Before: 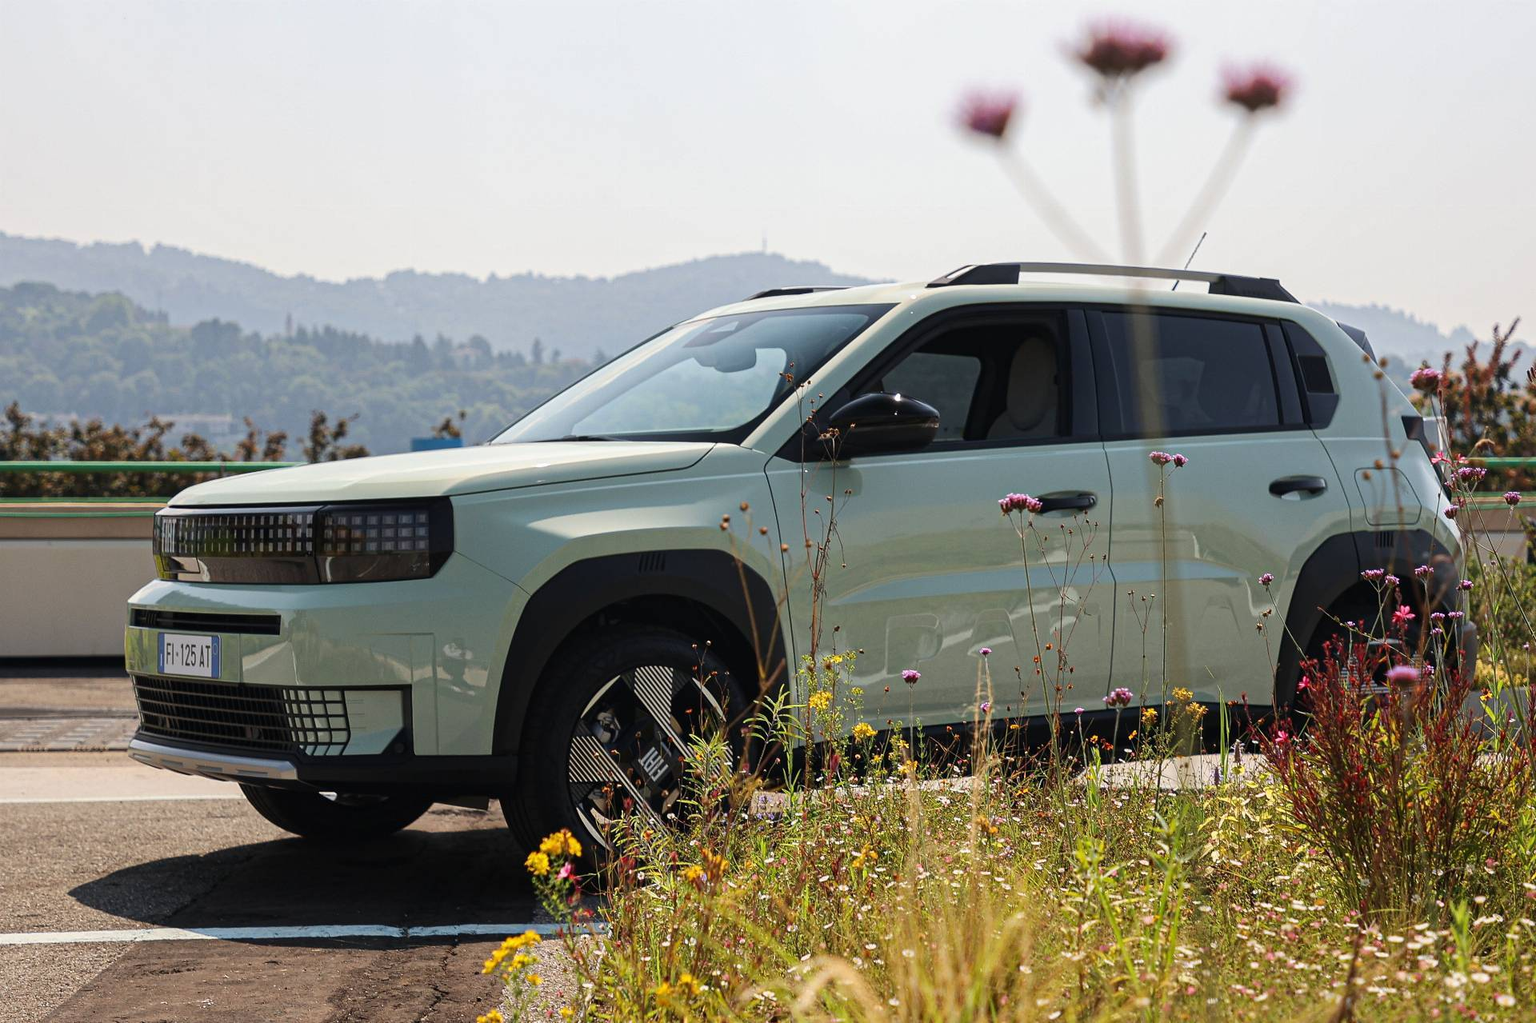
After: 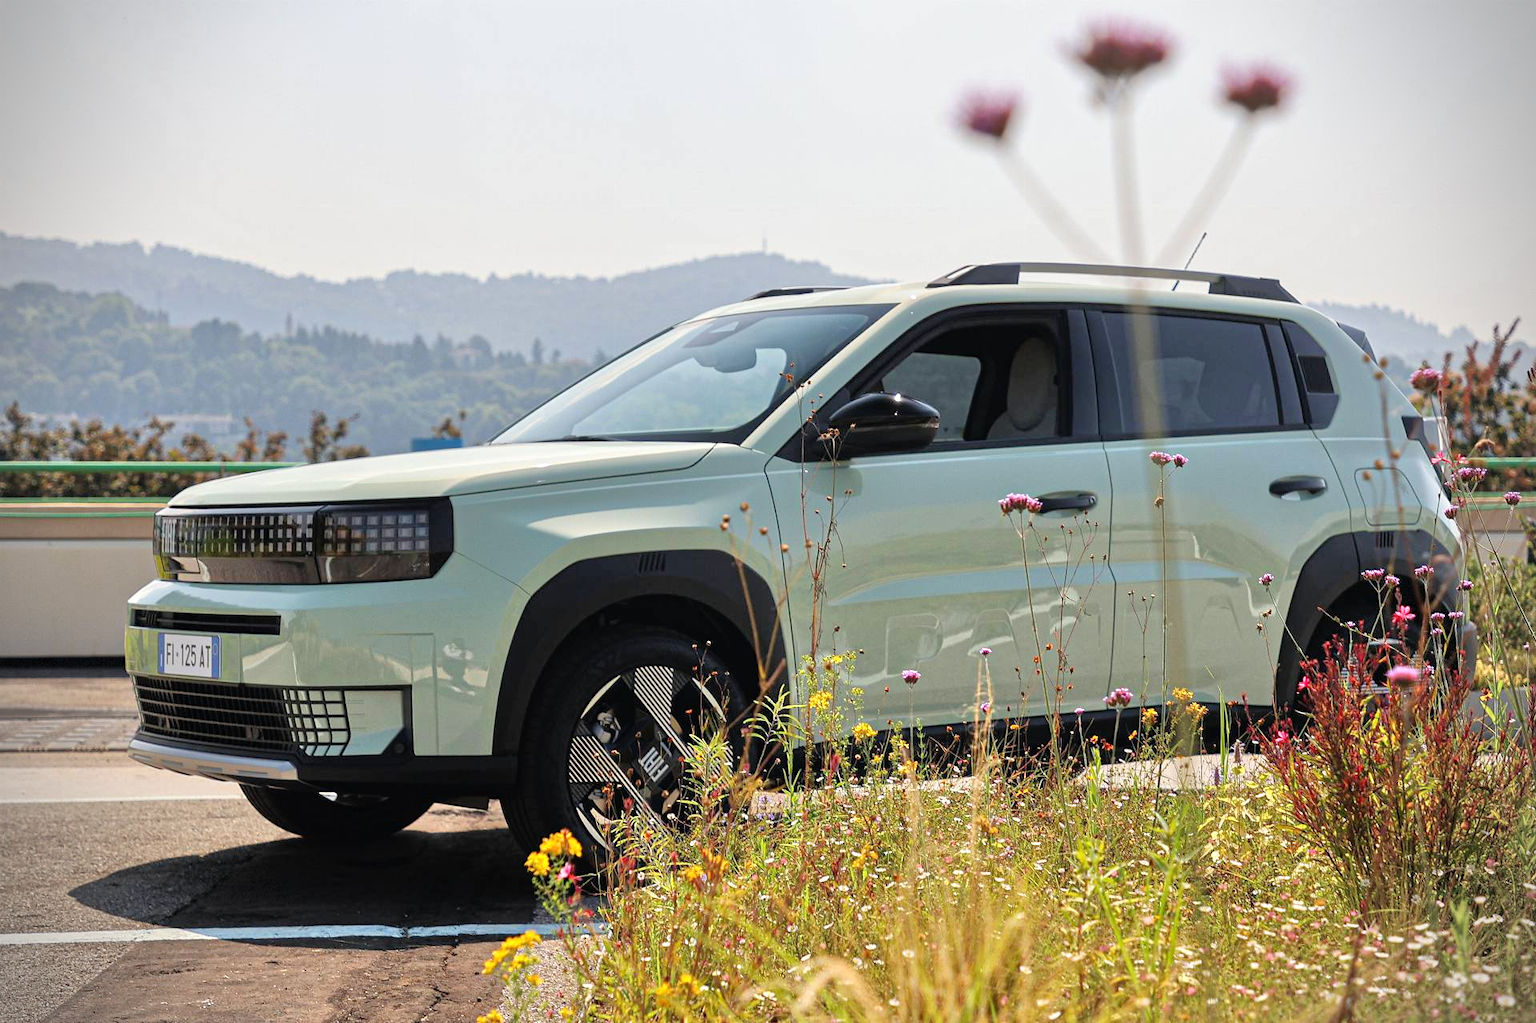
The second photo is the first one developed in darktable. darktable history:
vignetting: dithering 8-bit output, unbound false
tone equalizer: -7 EV 0.15 EV, -6 EV 0.6 EV, -5 EV 1.15 EV, -4 EV 1.33 EV, -3 EV 1.15 EV, -2 EV 0.6 EV, -1 EV 0.15 EV, mask exposure compensation -0.5 EV
